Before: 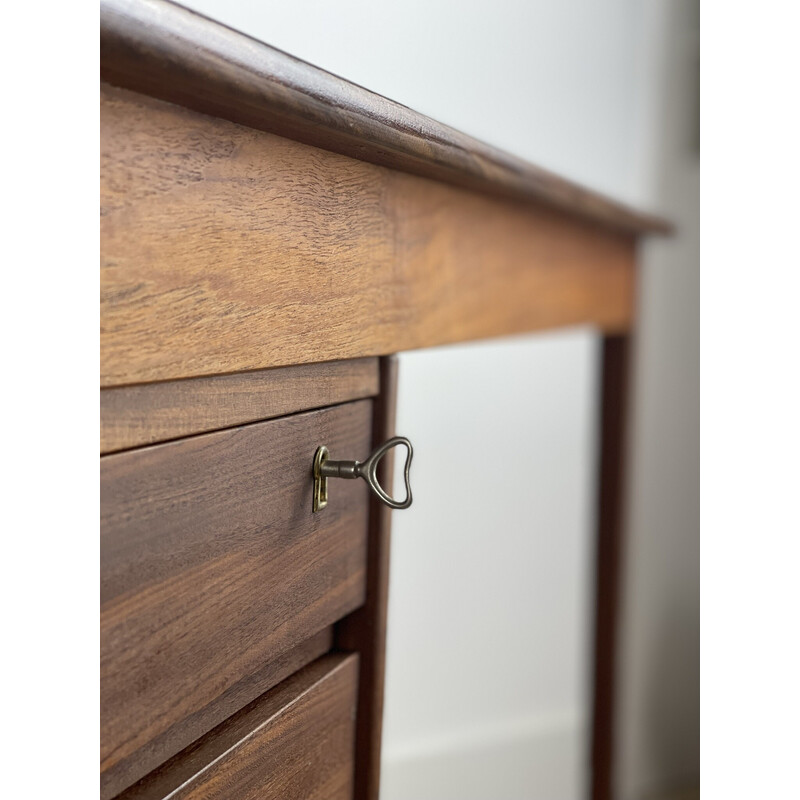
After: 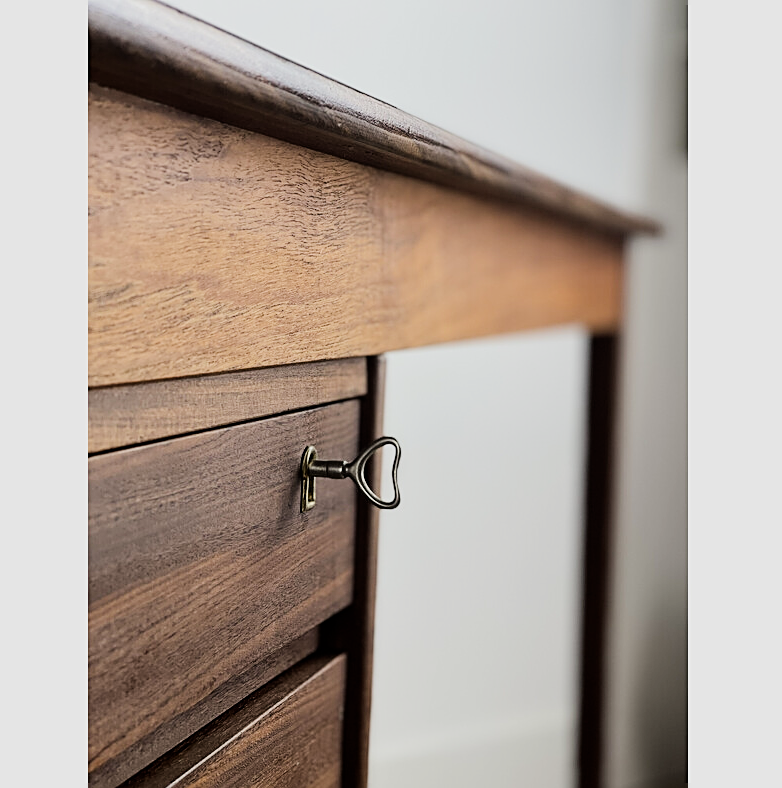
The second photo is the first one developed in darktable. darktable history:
filmic rgb: black relative exposure -7.32 EV, white relative exposure 5.06 EV, hardness 3.2
tone equalizer: -8 EV -0.757 EV, -7 EV -0.728 EV, -6 EV -0.638 EV, -5 EV -0.415 EV, -3 EV 0.387 EV, -2 EV 0.6 EV, -1 EV 0.677 EV, +0 EV 0.752 EV, edges refinement/feathering 500, mask exposure compensation -1.57 EV, preserve details no
sharpen: on, module defaults
crop and rotate: left 1.506%, right 0.677%, bottom 1.491%
